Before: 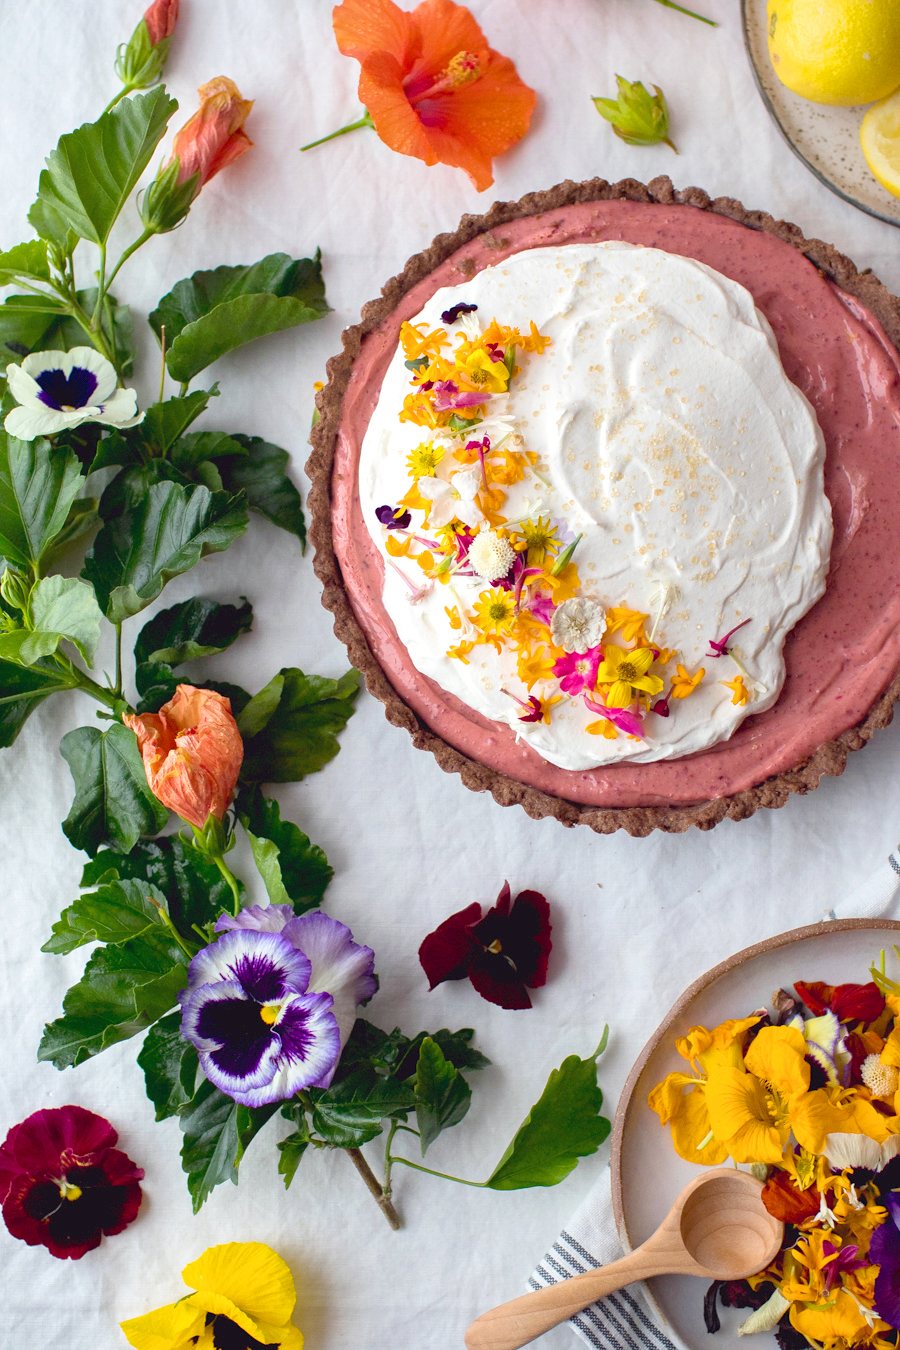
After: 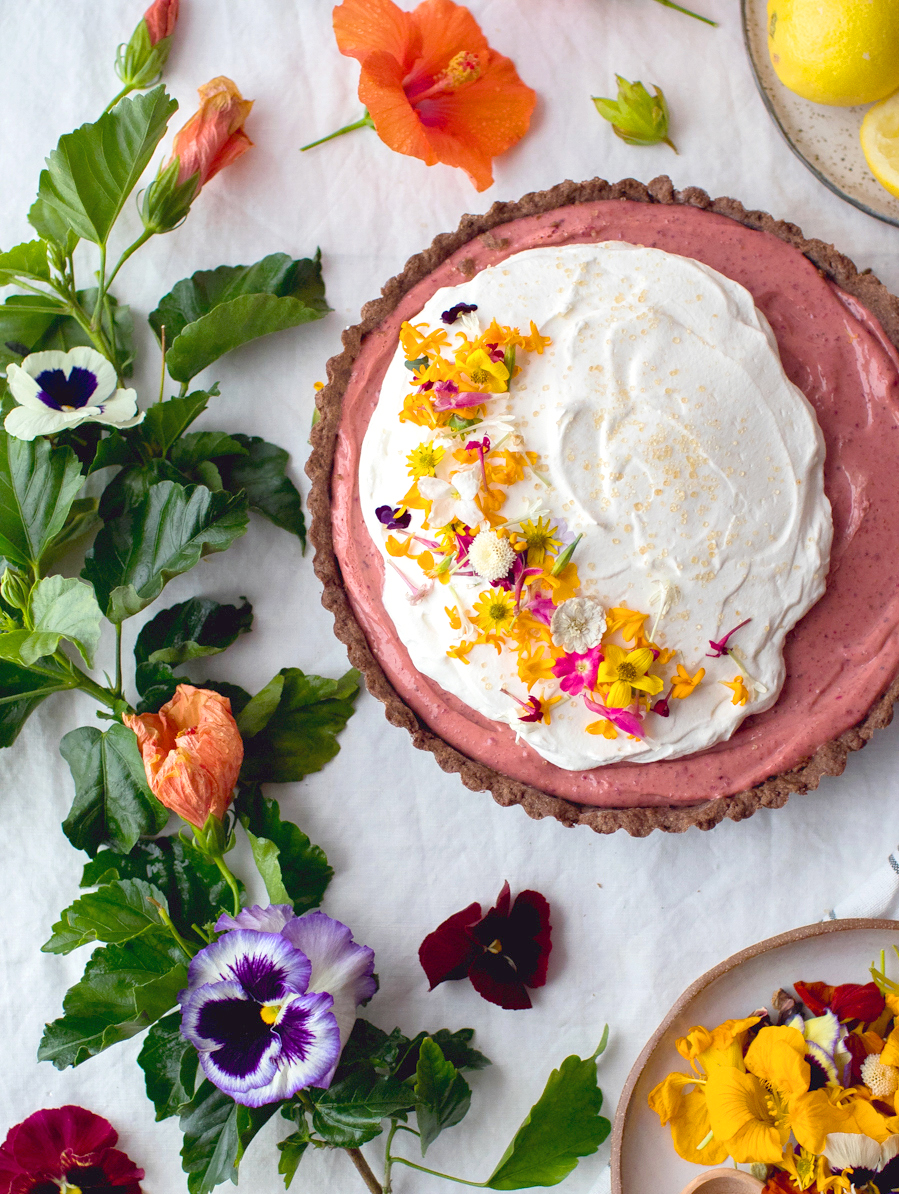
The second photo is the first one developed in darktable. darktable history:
crop and rotate: top 0%, bottom 11.49%
tone equalizer: on, module defaults
